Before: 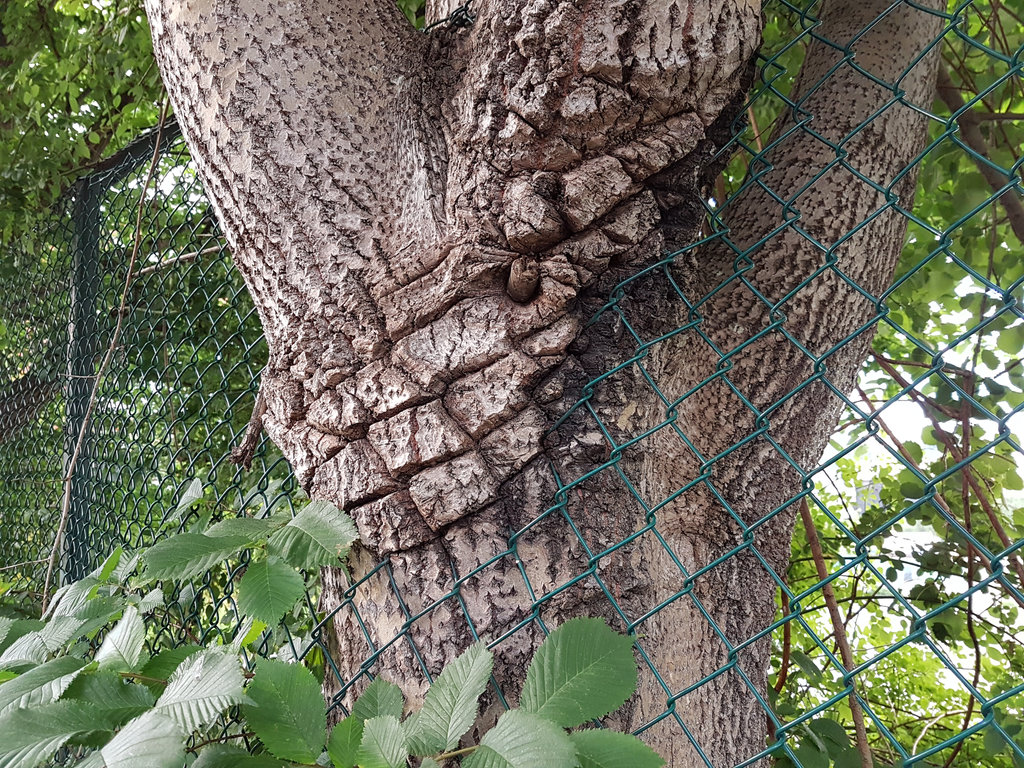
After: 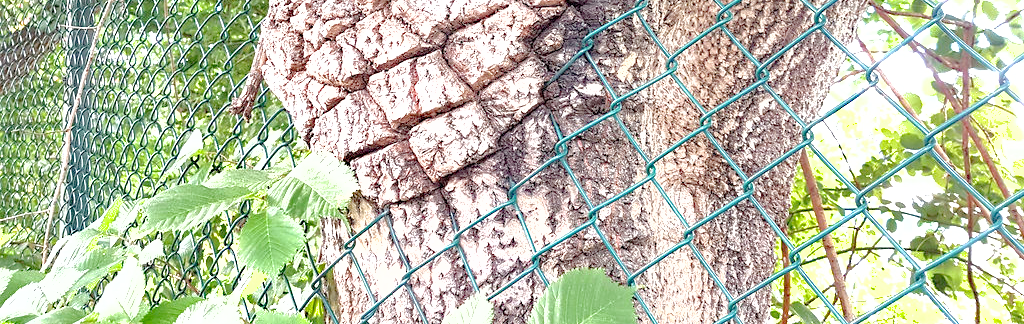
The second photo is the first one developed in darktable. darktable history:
shadows and highlights: on, module defaults
tone curve: curves: ch0 [(0, 0) (0.07, 0.057) (0.15, 0.177) (0.352, 0.445) (0.59, 0.703) (0.857, 0.908) (1, 1)], preserve colors none
exposure: black level correction 0.001, exposure 1.82 EV, compensate highlight preservation false
crop: top 45.486%, bottom 12.265%
haze removal: compatibility mode true, adaptive false
